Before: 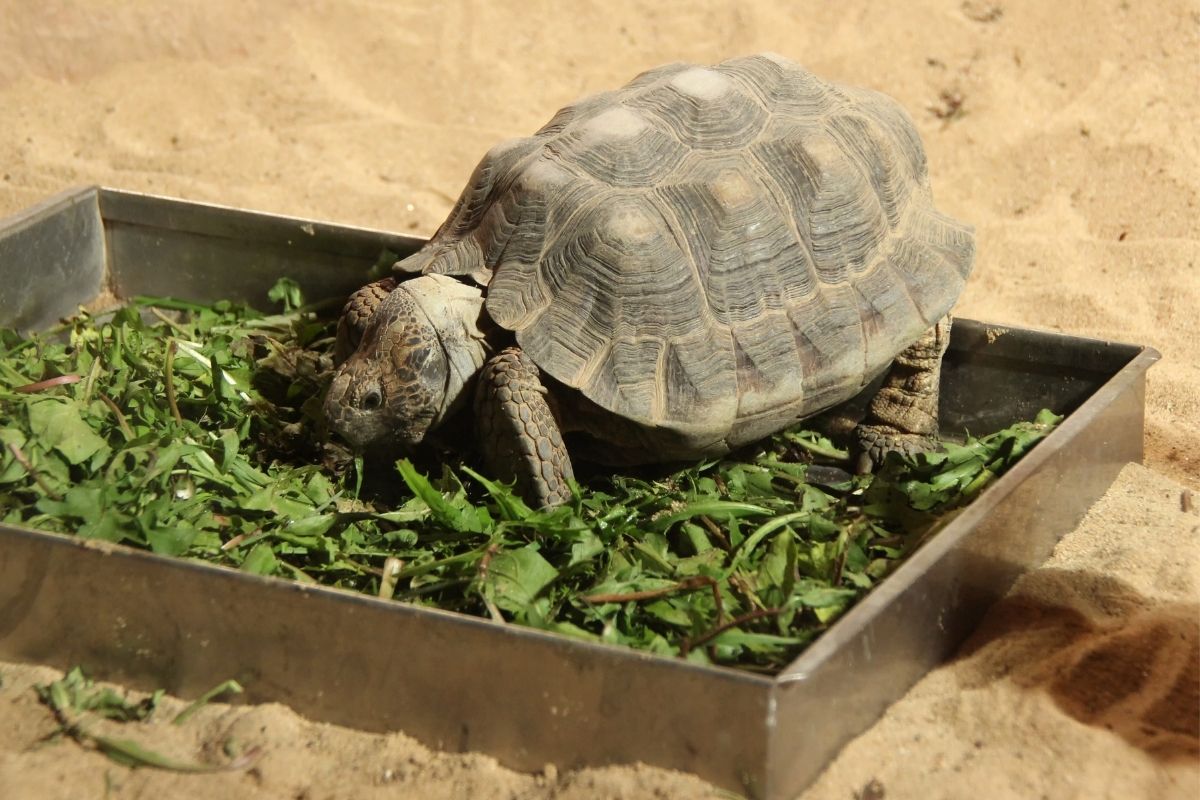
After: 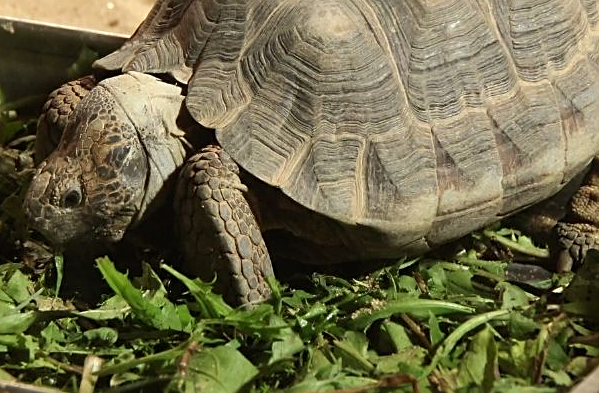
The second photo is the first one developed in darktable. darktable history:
crop: left 25.01%, top 25.252%, right 25.001%, bottom 25.505%
sharpen: on, module defaults
